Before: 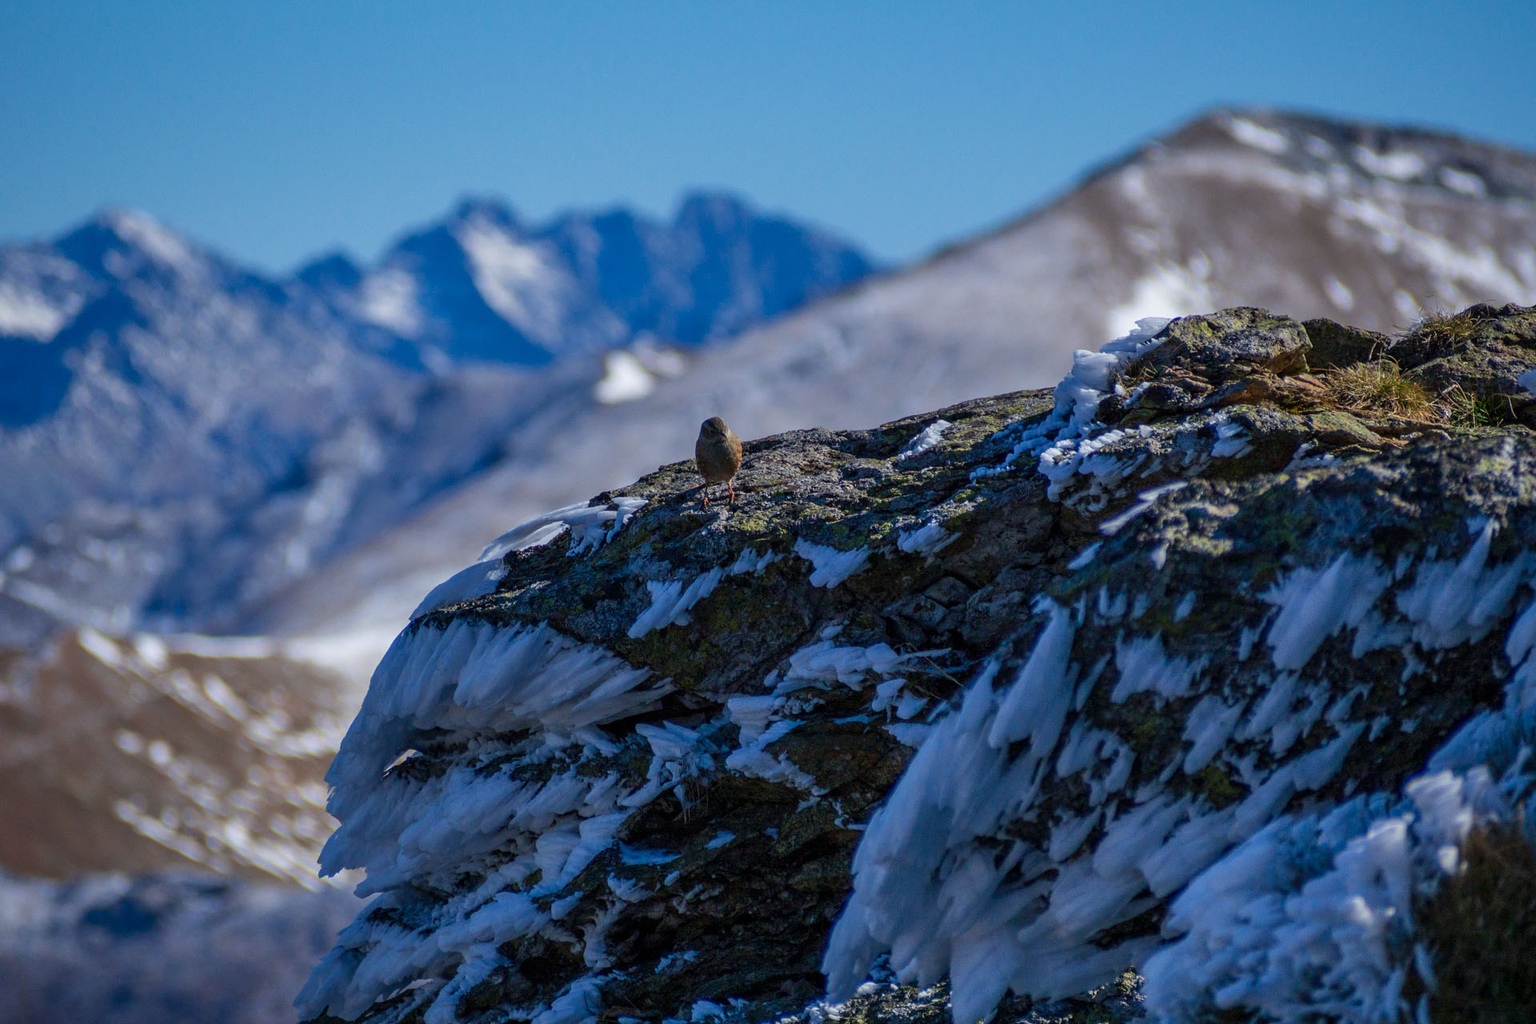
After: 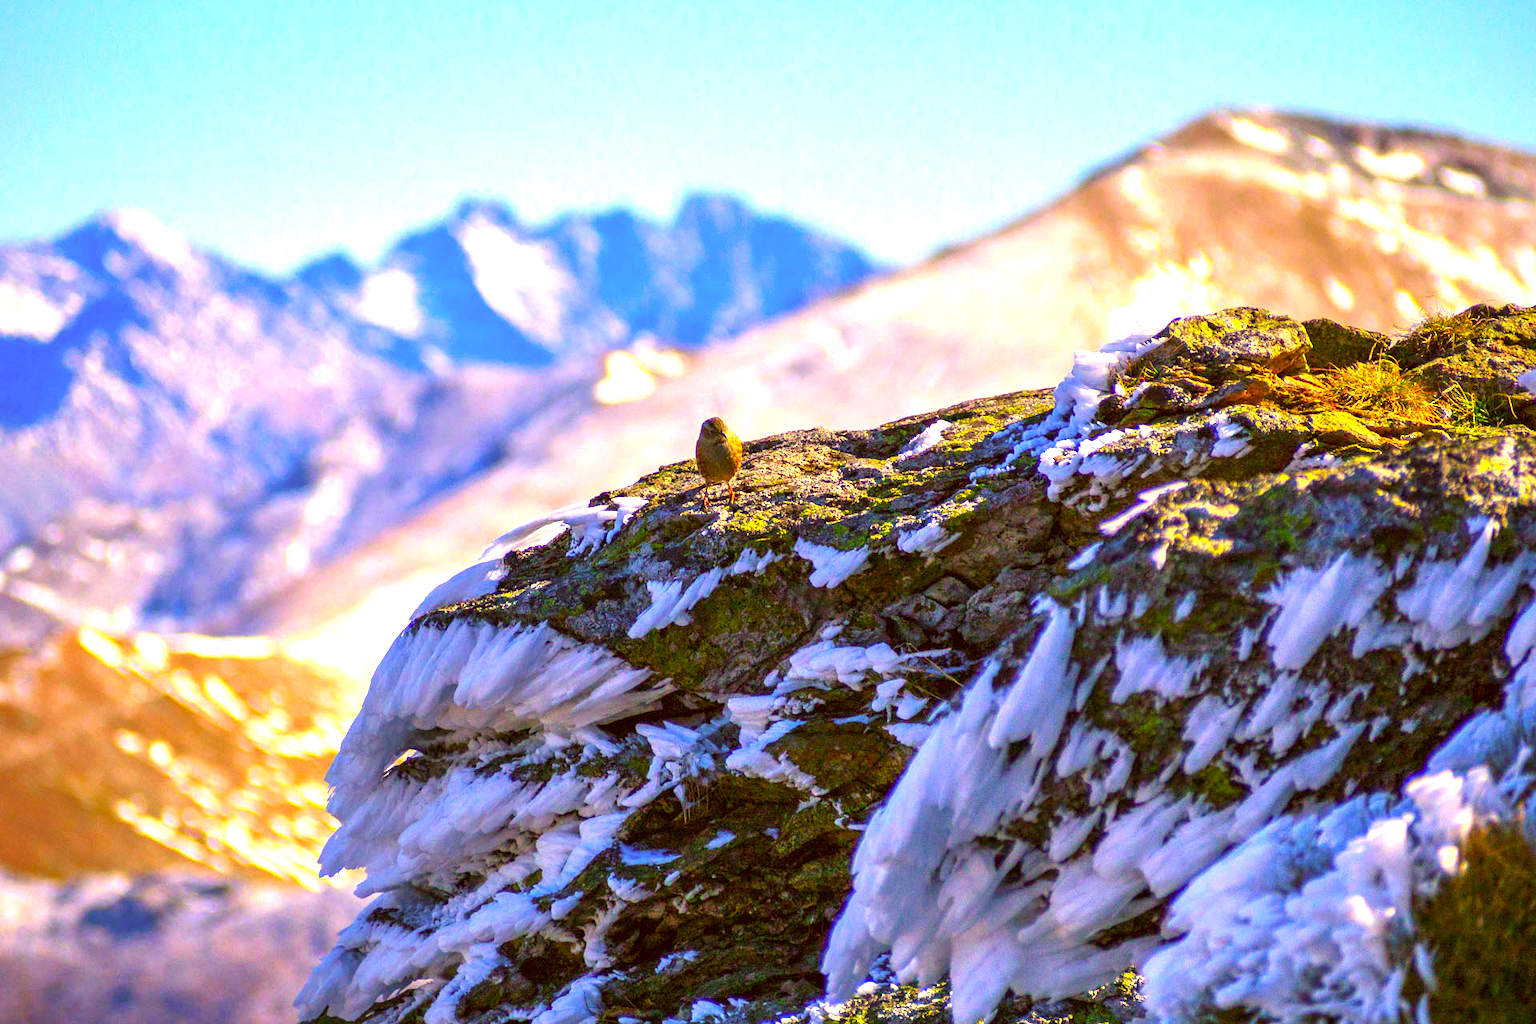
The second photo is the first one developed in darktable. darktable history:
color correction: highlights a* 10.57, highlights b* 30.54, shadows a* 2.89, shadows b* 16.74, saturation 1.76
exposure: exposure 1.99 EV, compensate highlight preservation false
